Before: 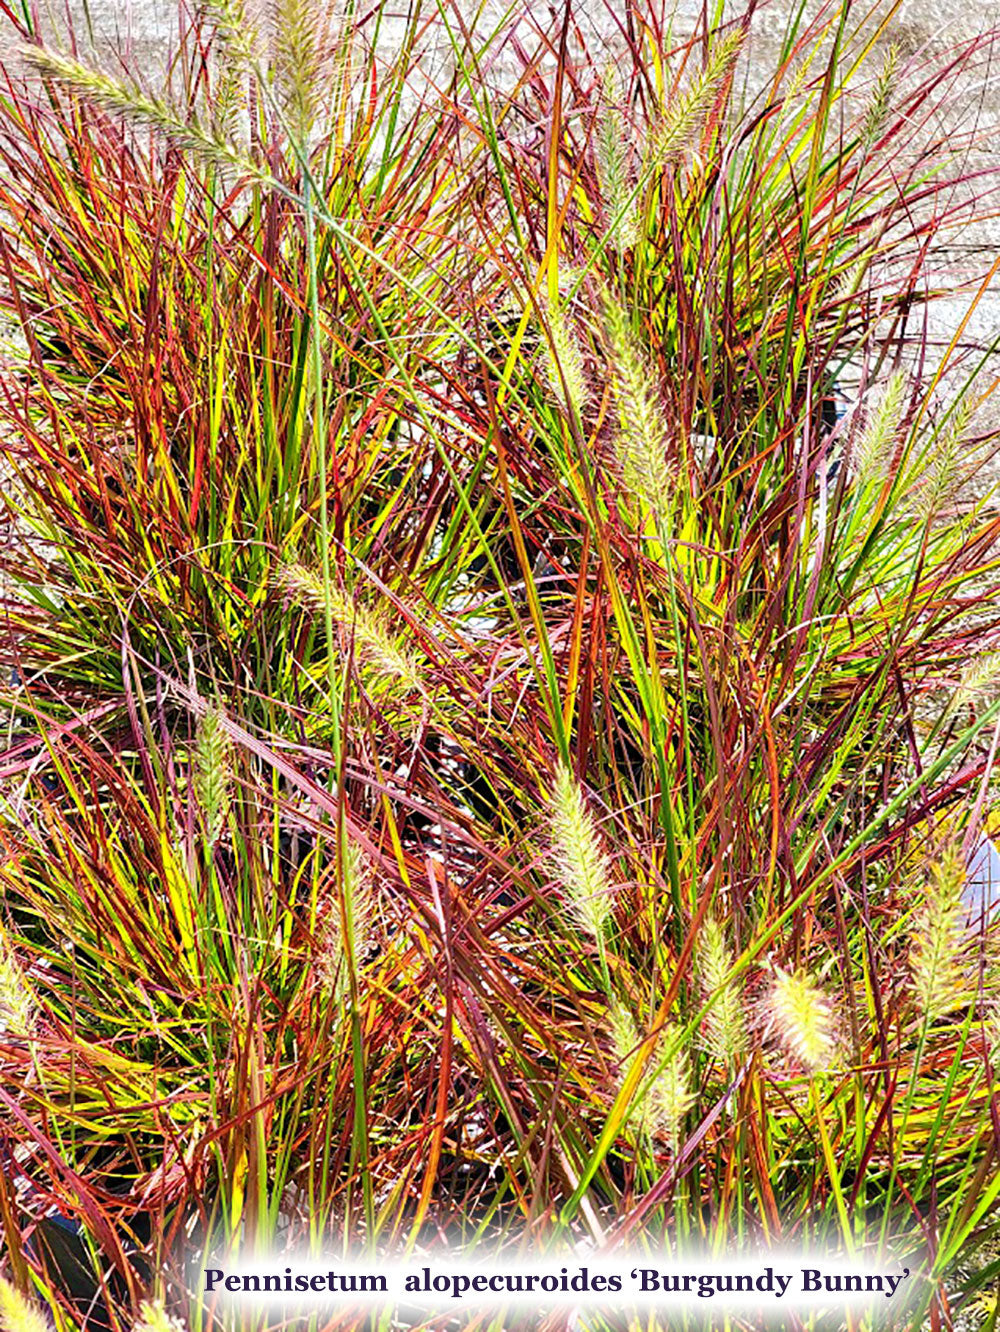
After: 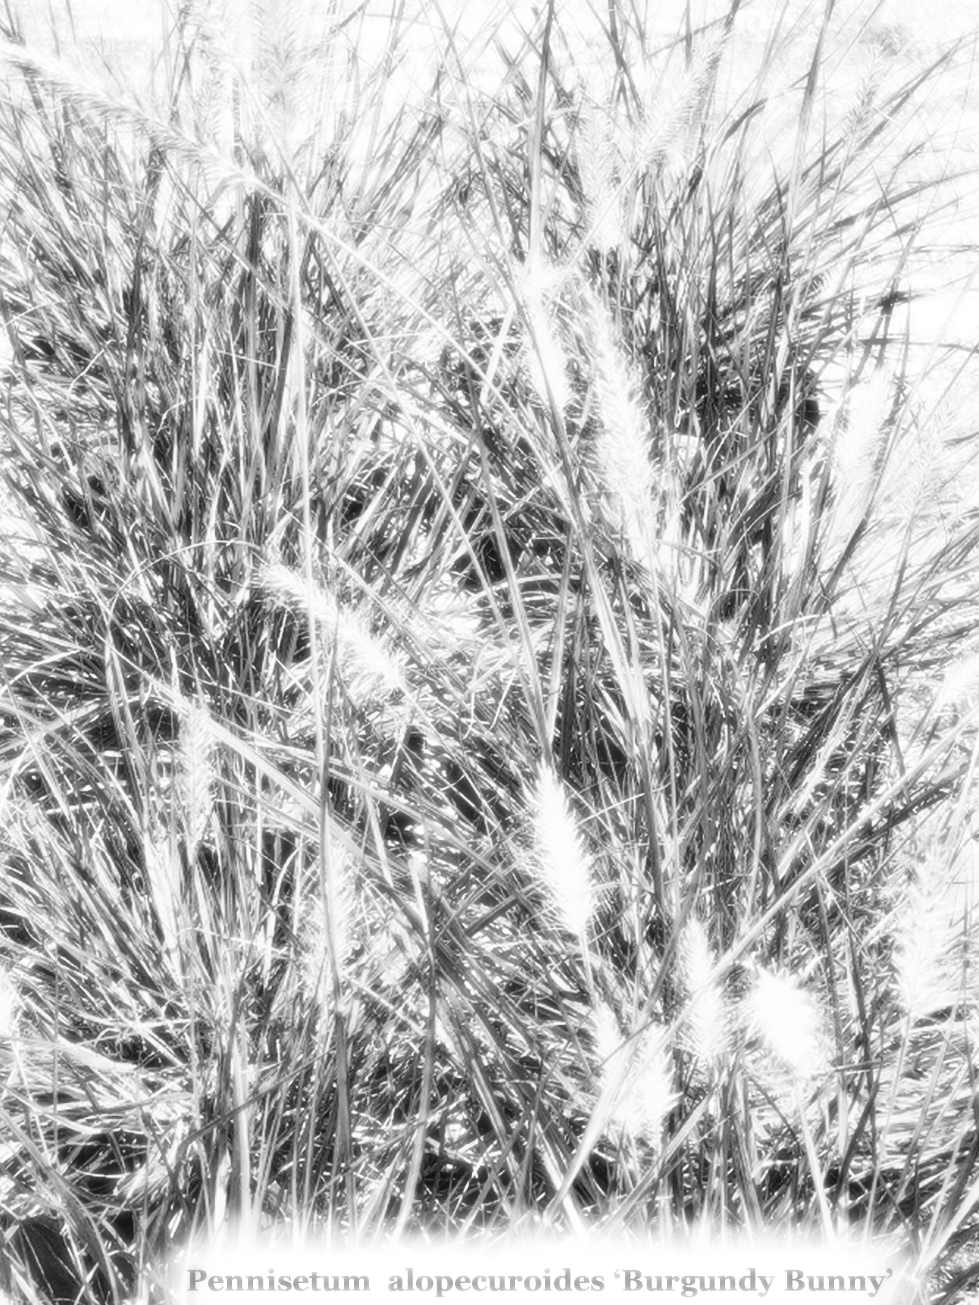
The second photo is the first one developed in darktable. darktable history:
haze removal: strength -0.1, adaptive false
crop: left 1.743%, right 0.268%, bottom 2.011%
monochrome: on, module defaults
bloom: size 0%, threshold 54.82%, strength 8.31%
